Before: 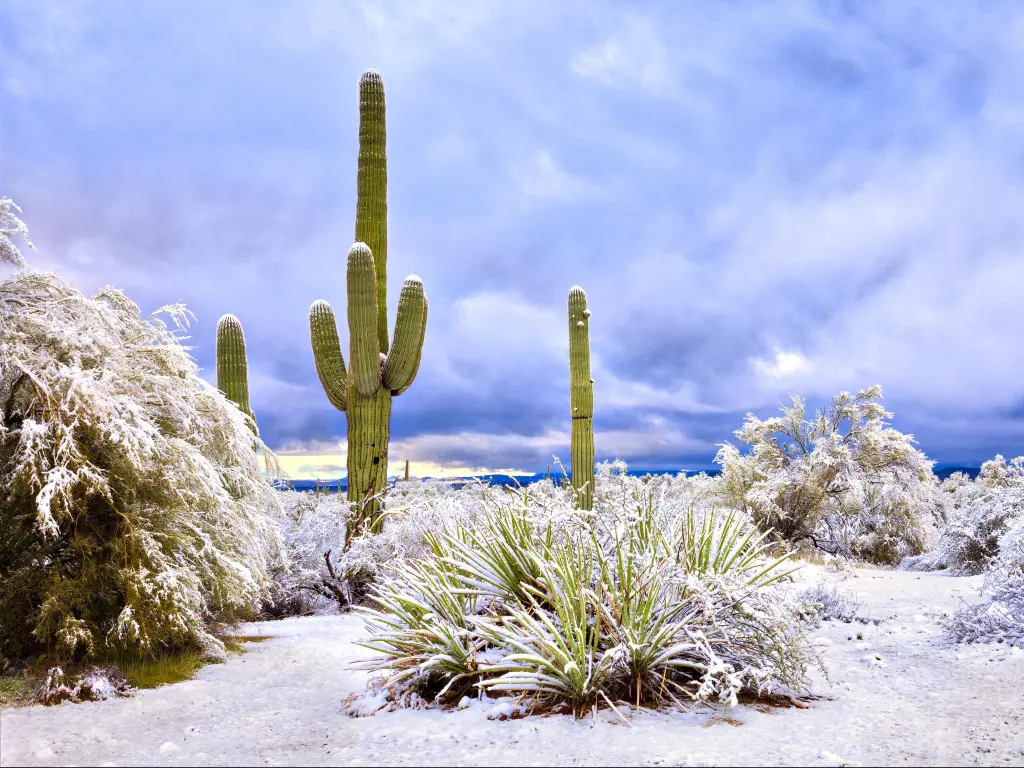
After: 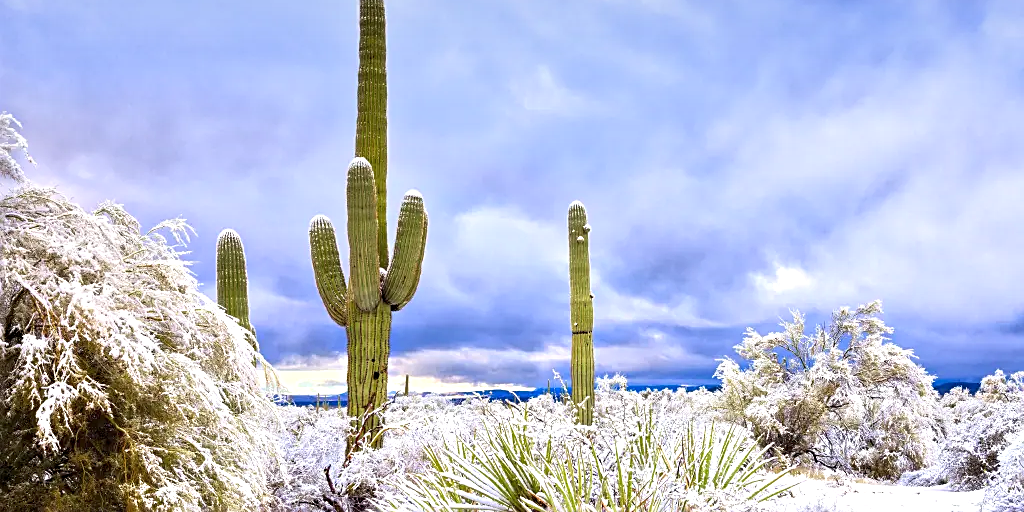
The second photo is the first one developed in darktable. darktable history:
graduated density: on, module defaults
crop: top 11.166%, bottom 22.168%
sharpen: on, module defaults
exposure: black level correction 0.001, exposure 0.5 EV, compensate exposure bias true, compensate highlight preservation false
